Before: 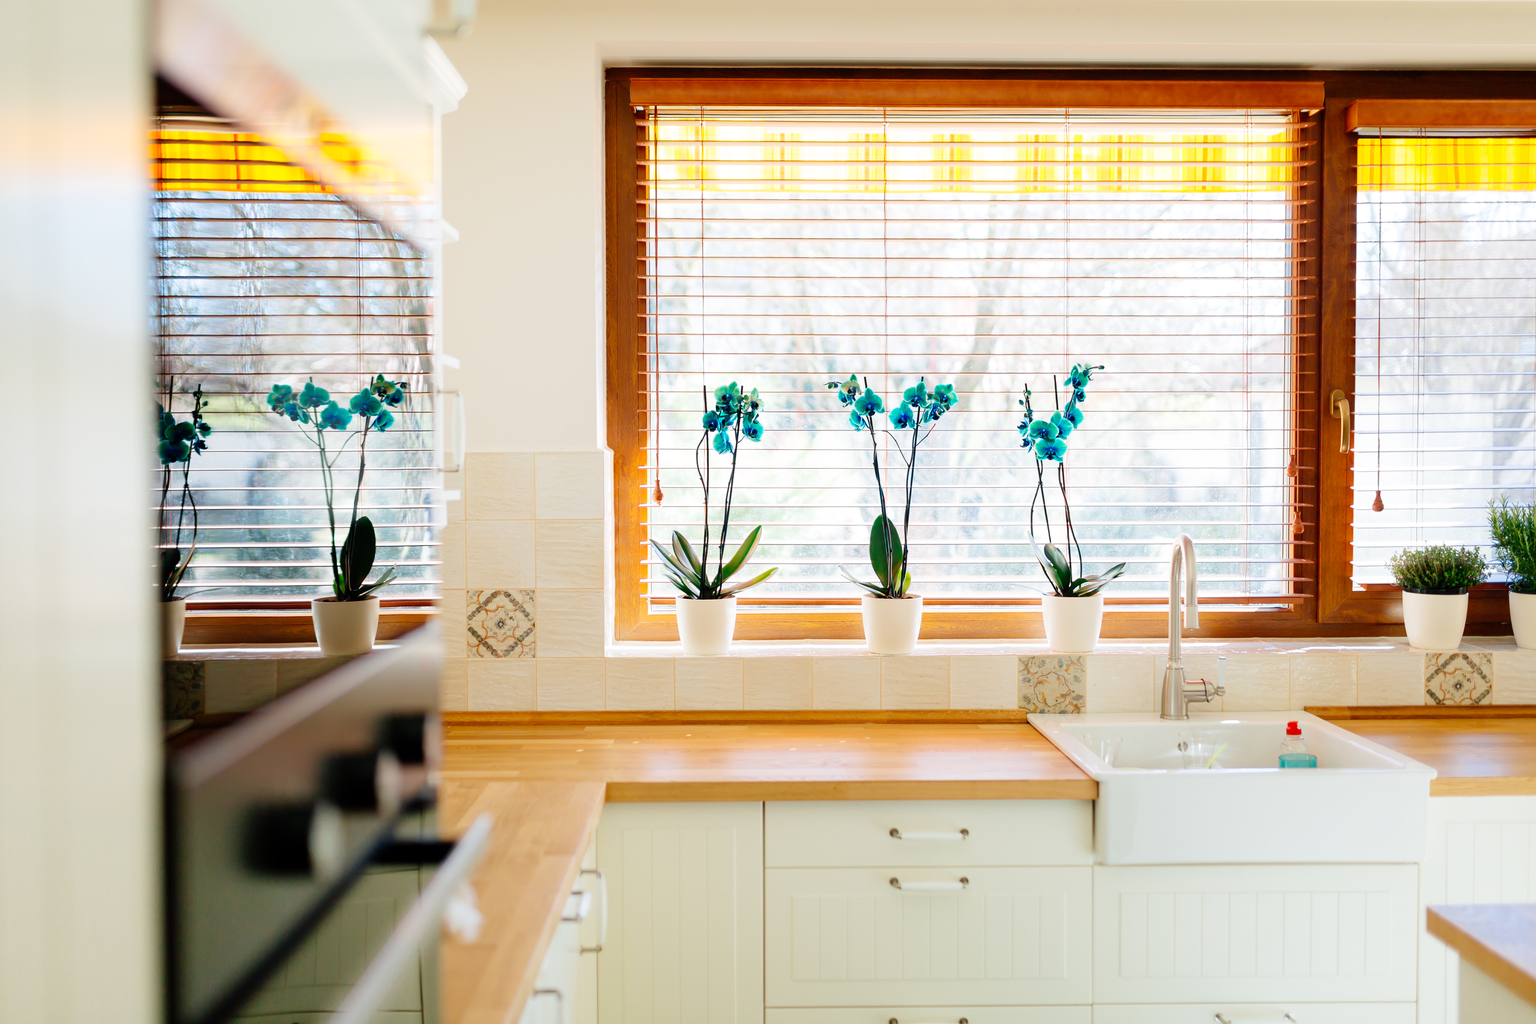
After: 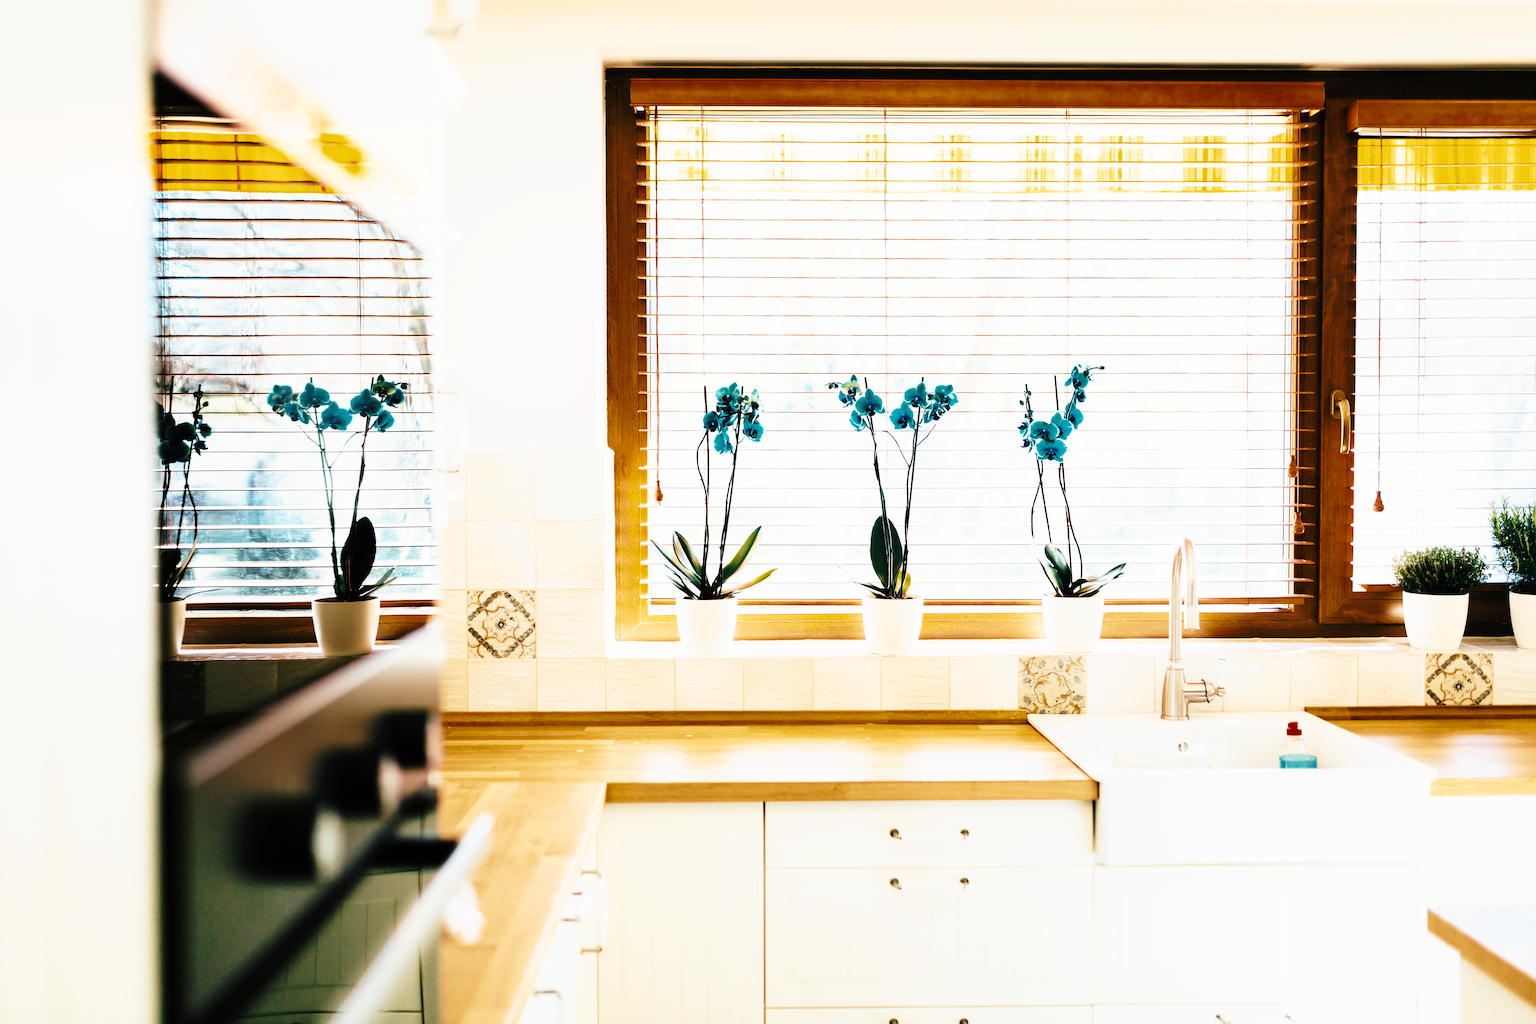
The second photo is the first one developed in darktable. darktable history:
tone curve: curves: ch0 [(0, 0) (0.003, 0.003) (0.011, 0.006) (0.025, 0.012) (0.044, 0.02) (0.069, 0.023) (0.1, 0.029) (0.136, 0.037) (0.177, 0.058) (0.224, 0.084) (0.277, 0.137) (0.335, 0.209) (0.399, 0.336) (0.468, 0.478) (0.543, 0.63) (0.623, 0.789) (0.709, 0.903) (0.801, 0.967) (0.898, 0.987) (1, 1)], preserve colors none
color look up table: target L [97.31, 84.3, 84.08, 66.02, 62.27, 54.42, 65.34, 74.89, 62.78, 47.88, 34.38, 23.09, 2.847, 200, 74.28, 63.6, 69.68, 53.6, 42.65, 45.9, 52.86, 42.86, 31.57, 28.84, 15.7, 15.4, 84.36, 69.48, 63.22, 41.88, 49.76, 54.54, 42.94, 50, 40.42, 39.77, 35.34, 32.56, 33.44, 33.58, 26.24, 8.474, 53.82, 73.21, 53.26, 52.58, 50.74, 36.23, 30.83], target a [-0.321, 4.421, -17.25, 2.864, -23.87, -16.63, -4.036, -4.189, -20.39, -24.2, -15.36, -17.44, -0.198, 0, 12.55, 5.788, 7.458, 25.07, 34.6, 22.11, 9.81, 6.88, 21.72, 22.27, -0.829, 5.968, 6.218, 17.44, -1.12, 36.34, 32.94, 8.454, 37.04, 17.35, 31.62, -3.963, 7.118, 27.84, 0.314, -0.065, 30.04, 4.677, -15.58, -15.31, -15.71, -14.45, -13.96, -8.398, -7.088], target b [8.85, 19.82, -8.574, 41.98, 2.213, -9.402, 41.05, 20.88, 9.727, 22.71, 10.04, 12.62, 0.89, 0, 0.546, 40.06, 23.13, -1.453, 23.77, 30.4, 12.21, 27.92, 40.66, 32.88, 4.772, 16.3, -3.368, -14.58, 1.056, -17.74, -15.84, -22.79, -22.59, -6.22, -17.07, -17.28, -21.05, -5.271, -17.2, -16.68, -30.79, -10.83, -10.84, -13, -9.77, -11.94, -10.94, -5.985, -9.525], num patches 49
